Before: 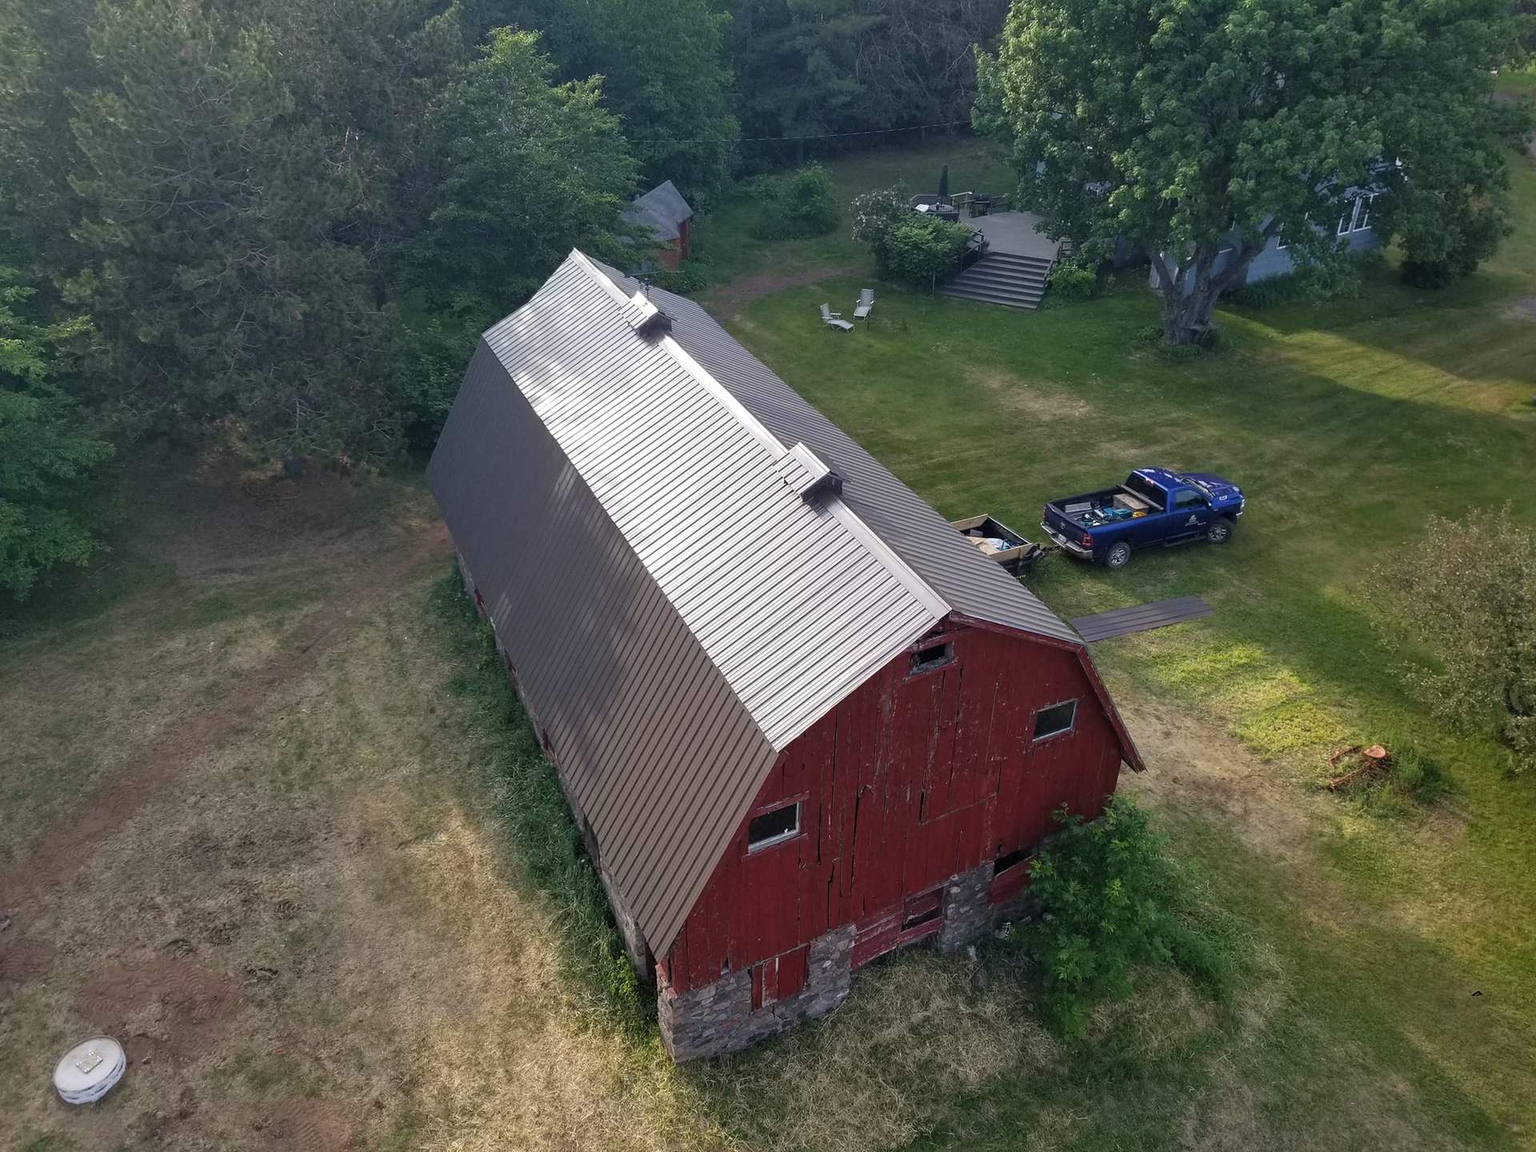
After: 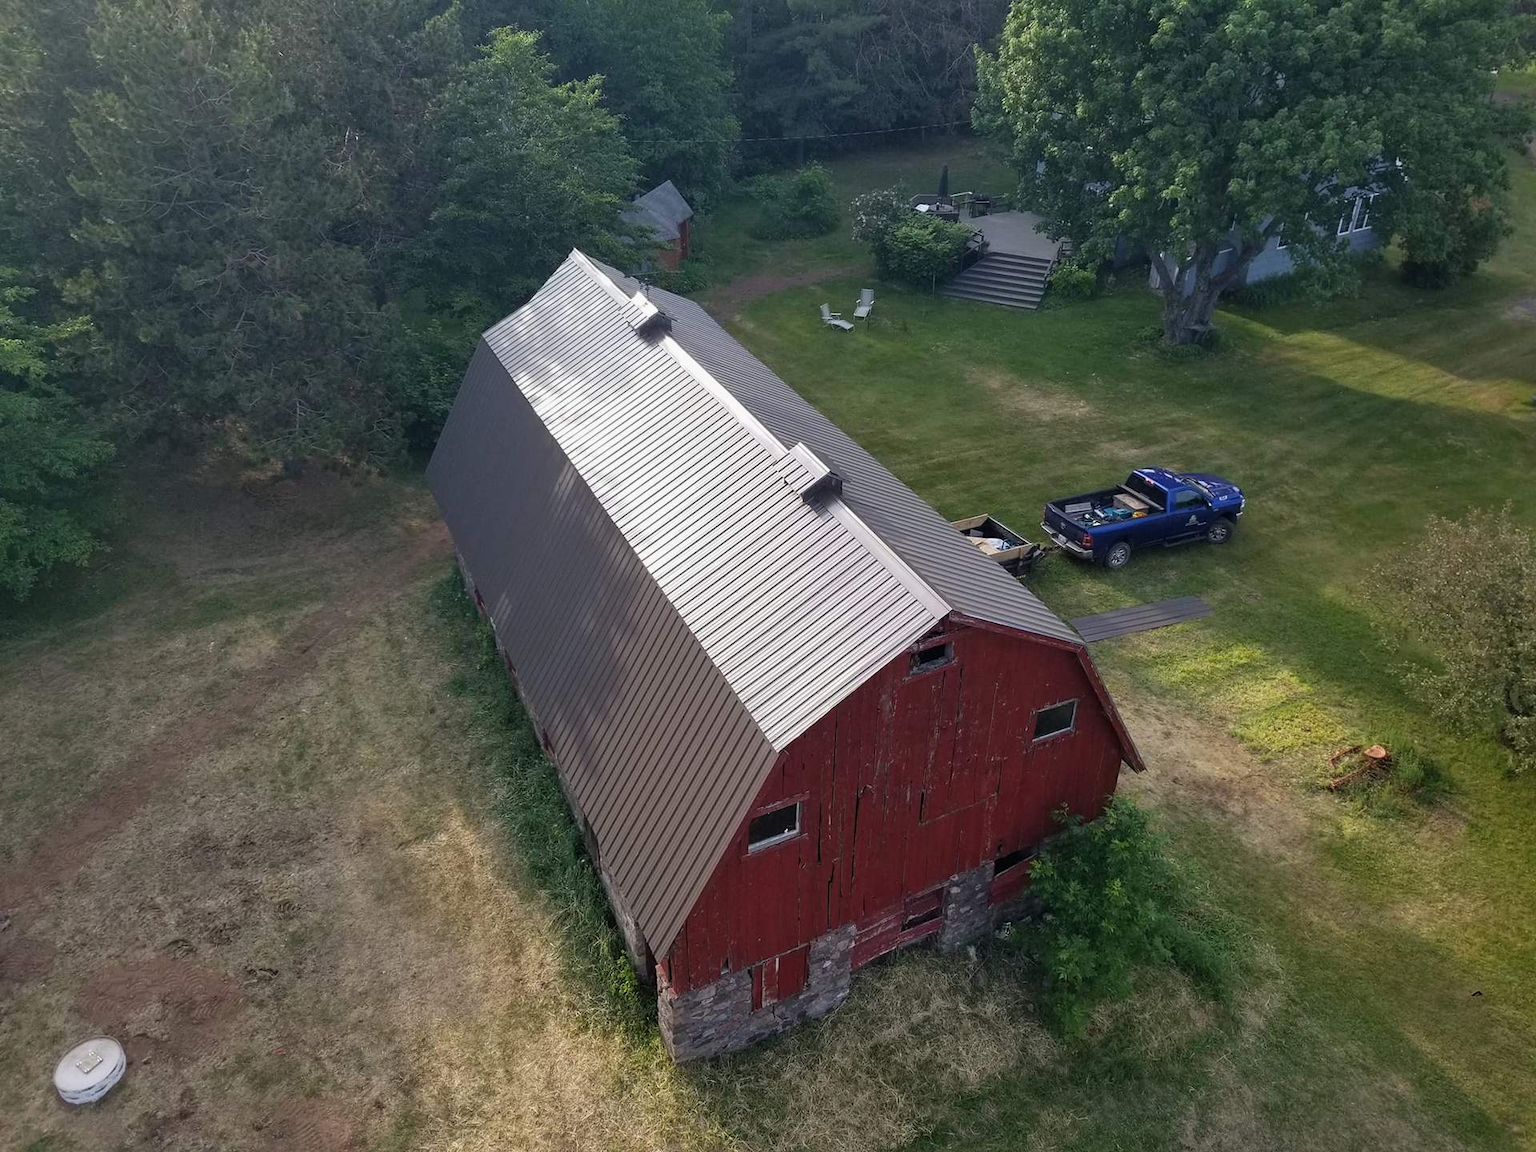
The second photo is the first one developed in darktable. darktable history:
exposure: exposure -0.067 EV, compensate exposure bias true, compensate highlight preservation false
